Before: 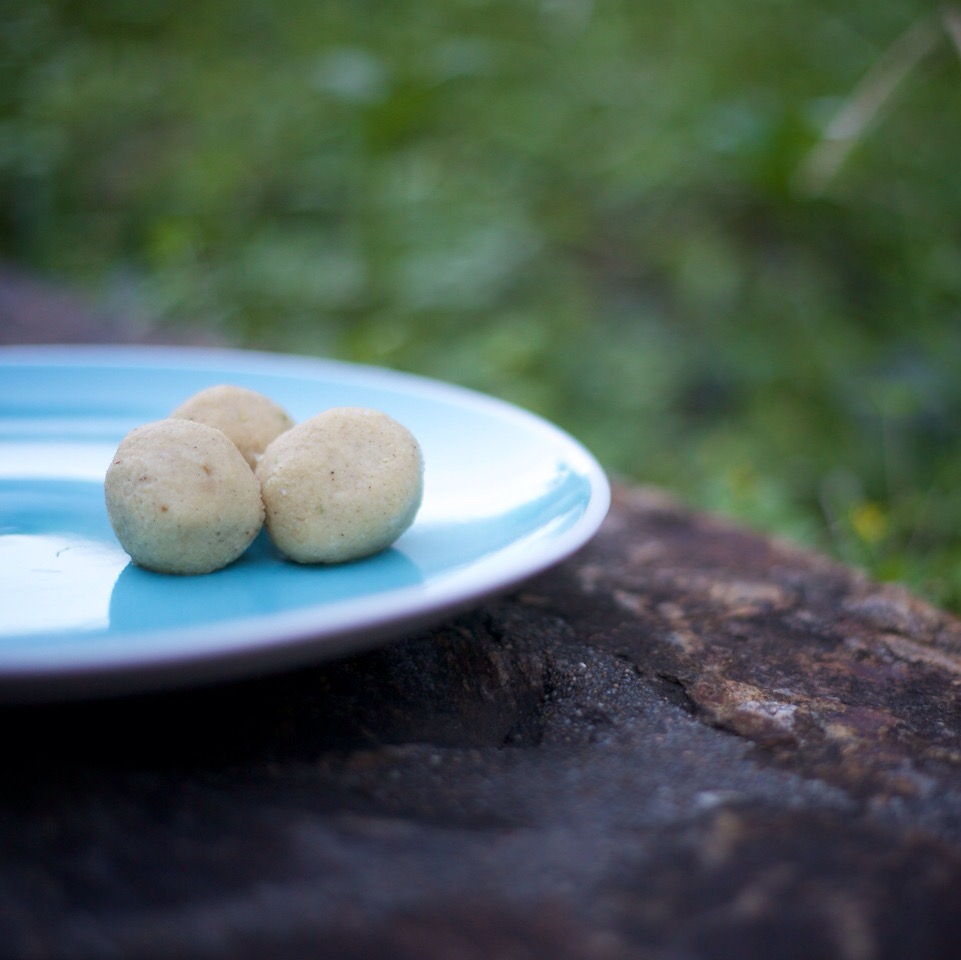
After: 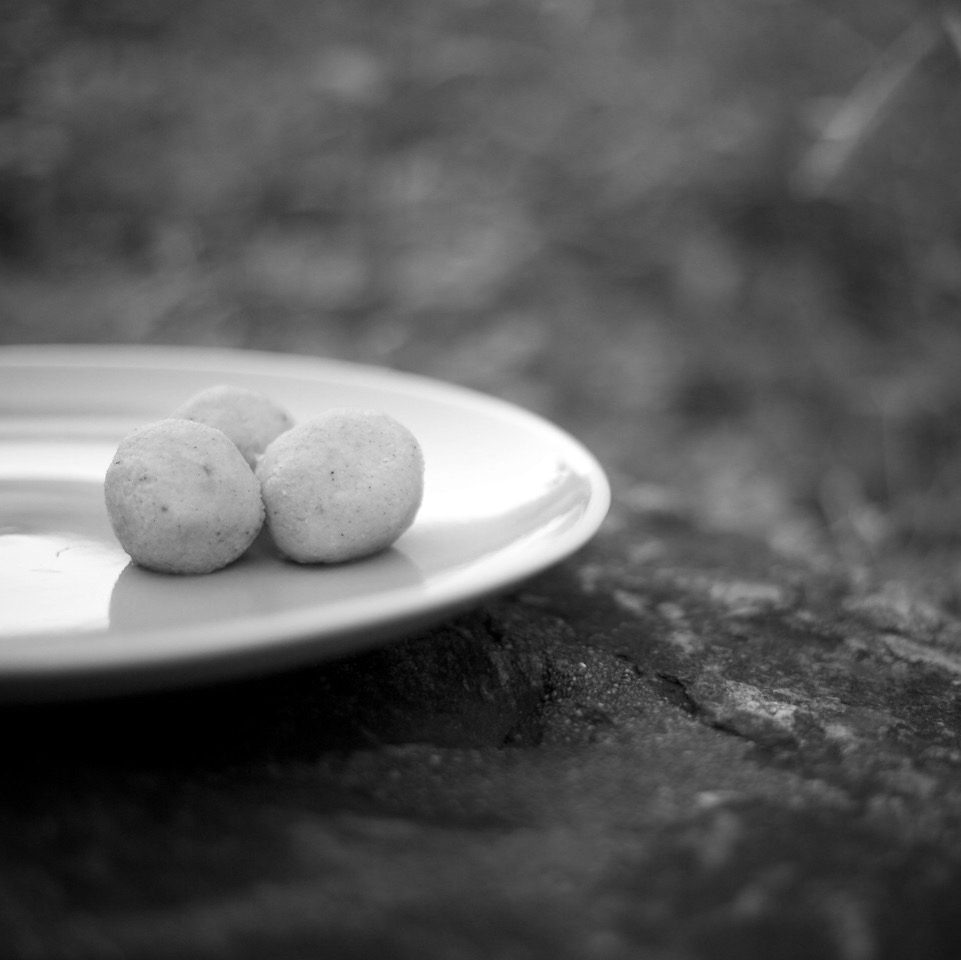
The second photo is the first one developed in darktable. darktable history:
monochrome: on, module defaults
white balance: red 1.066, blue 1.119
